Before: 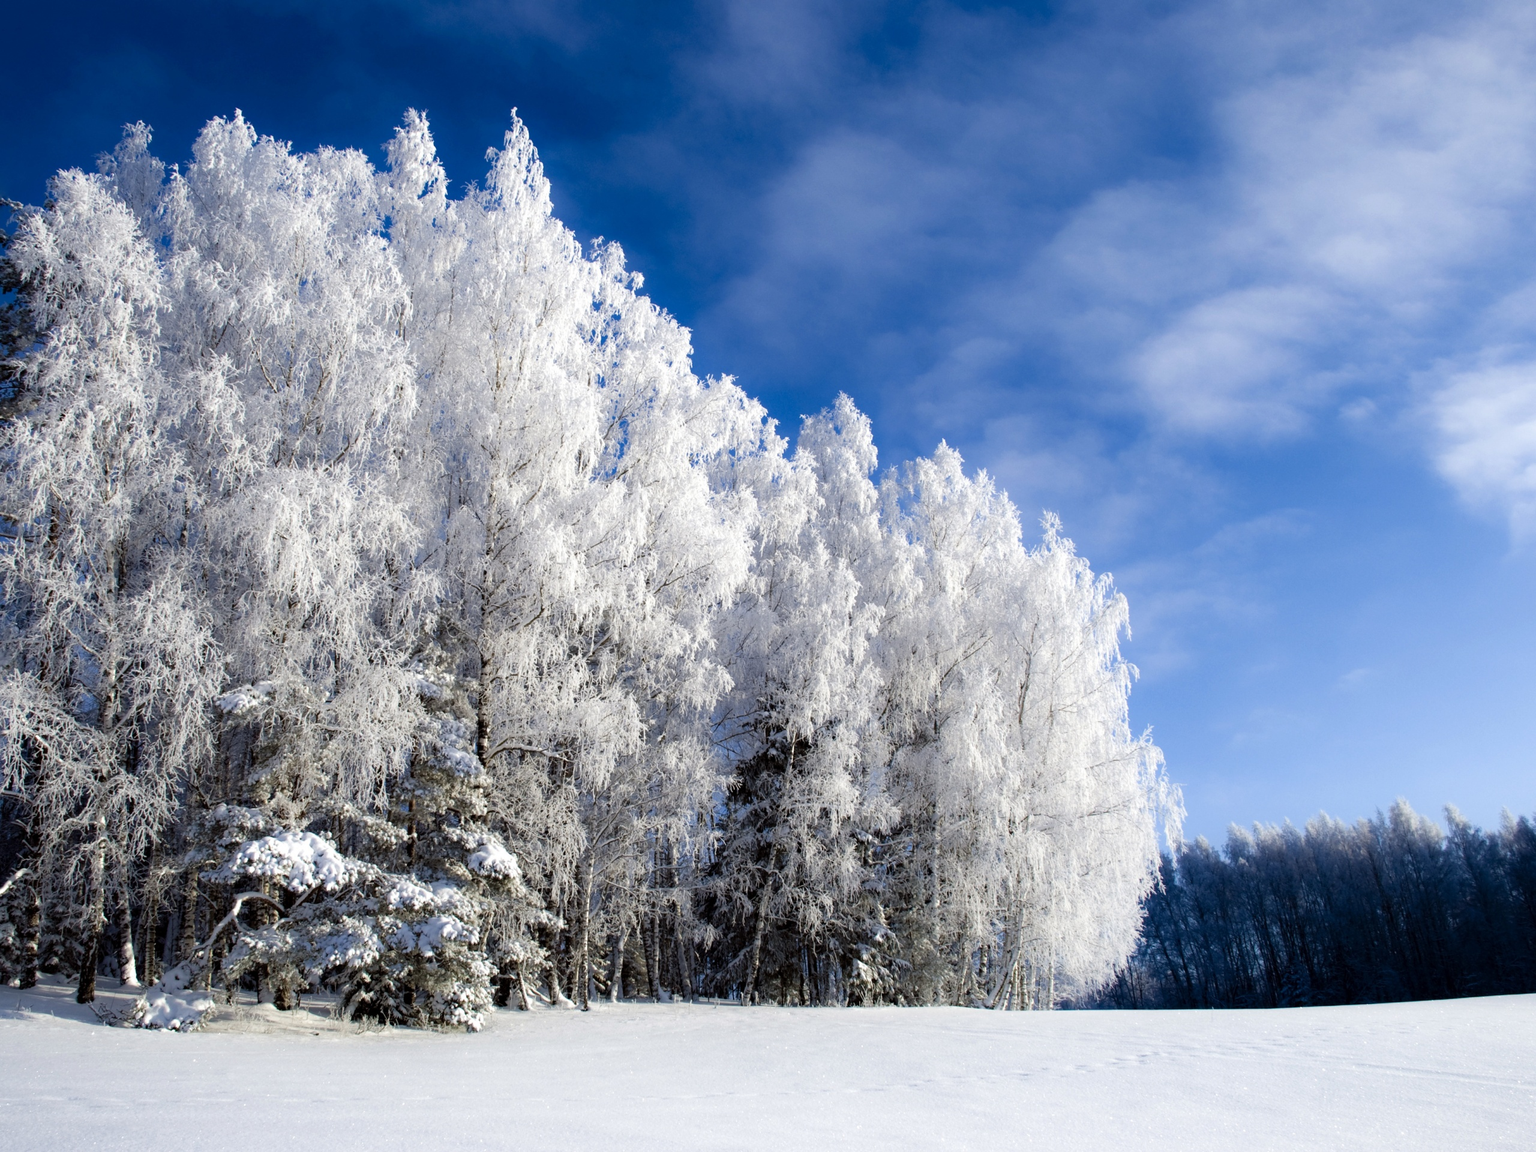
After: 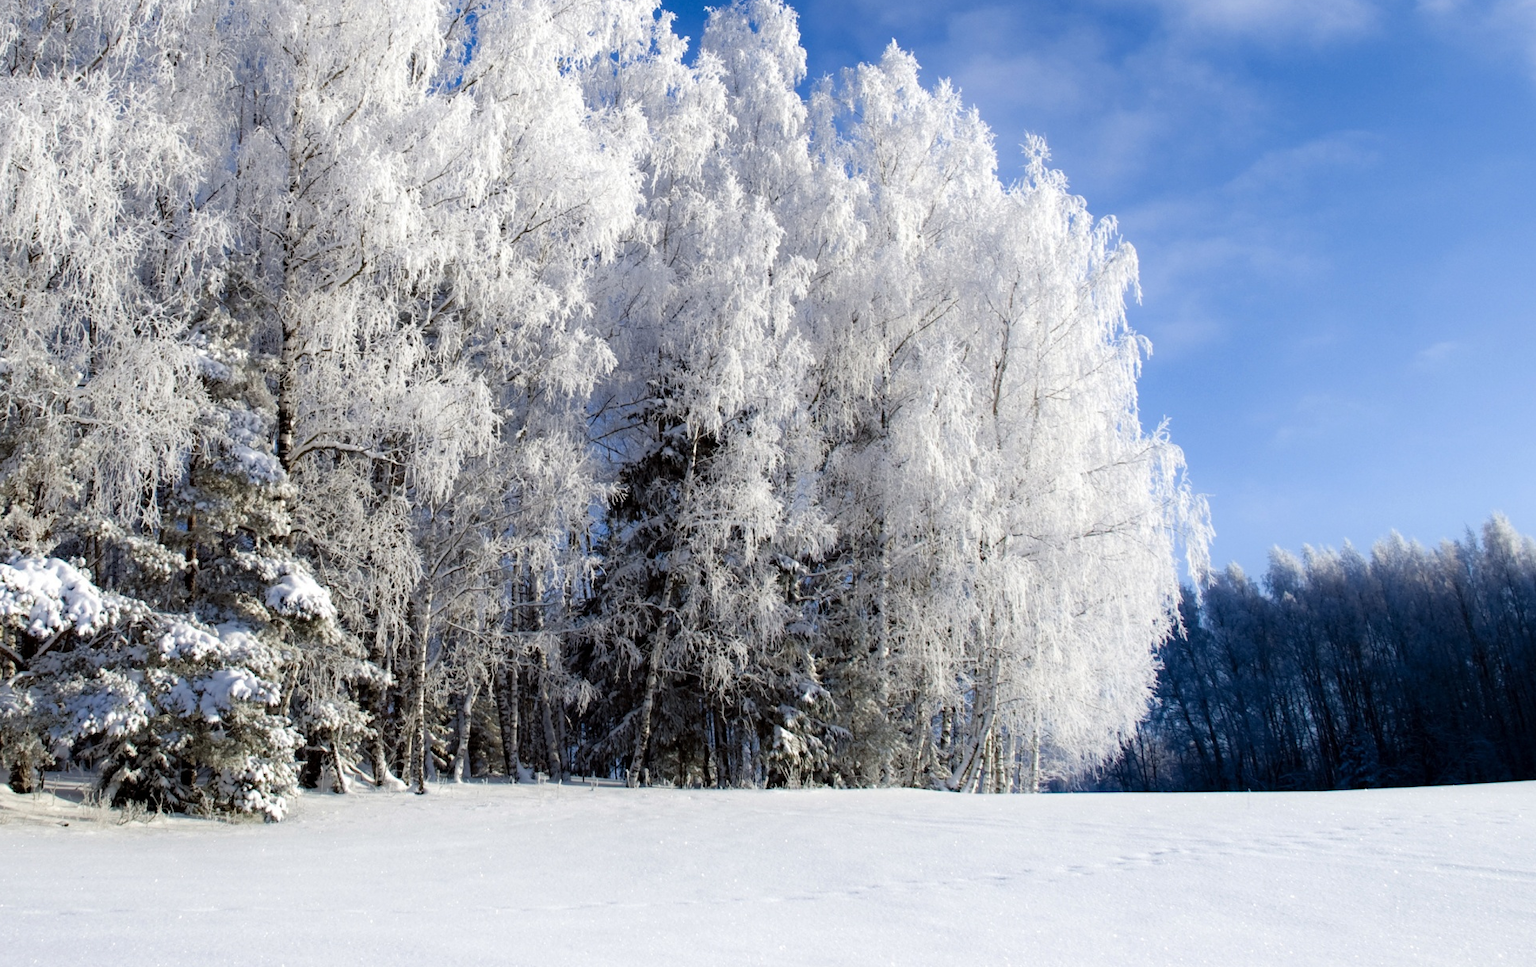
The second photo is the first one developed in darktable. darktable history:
crop and rotate: left 17.404%, top 35.575%, right 6.882%, bottom 0.79%
